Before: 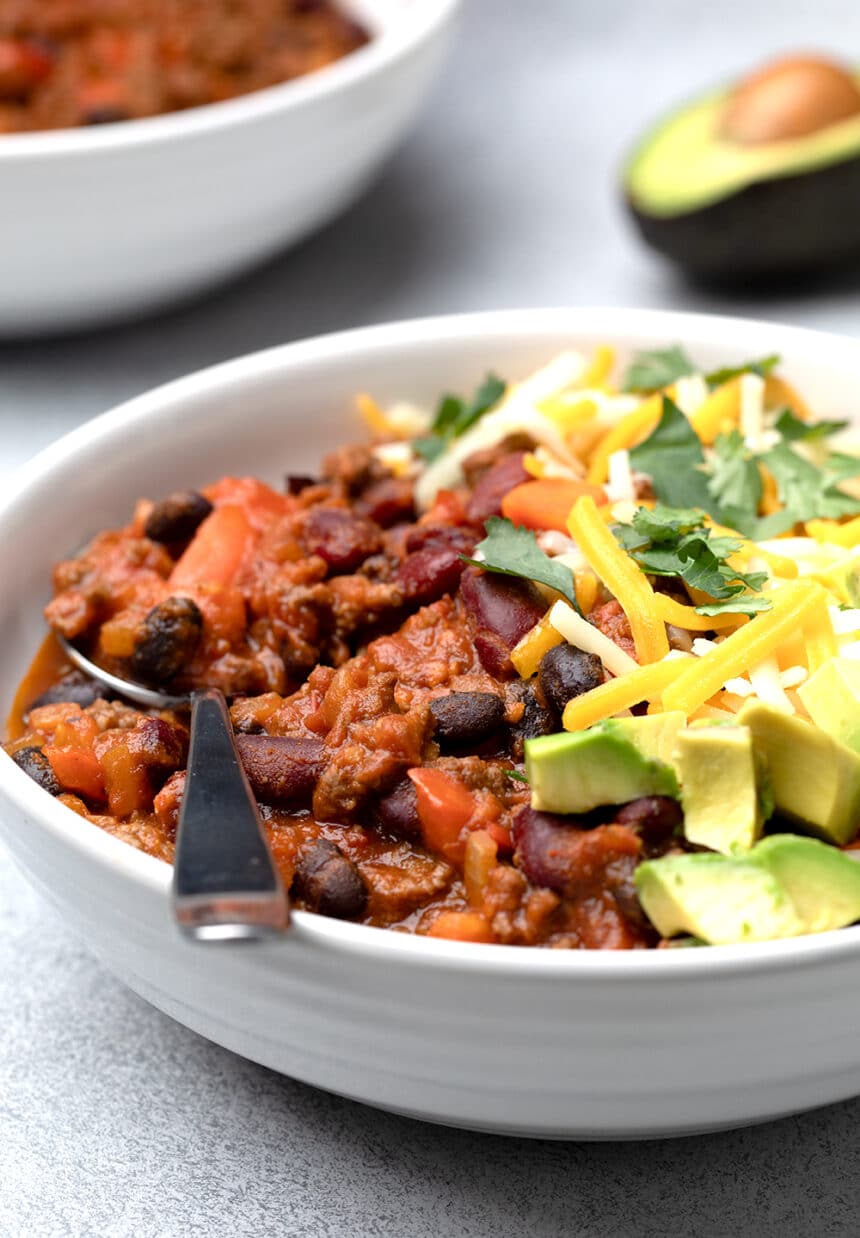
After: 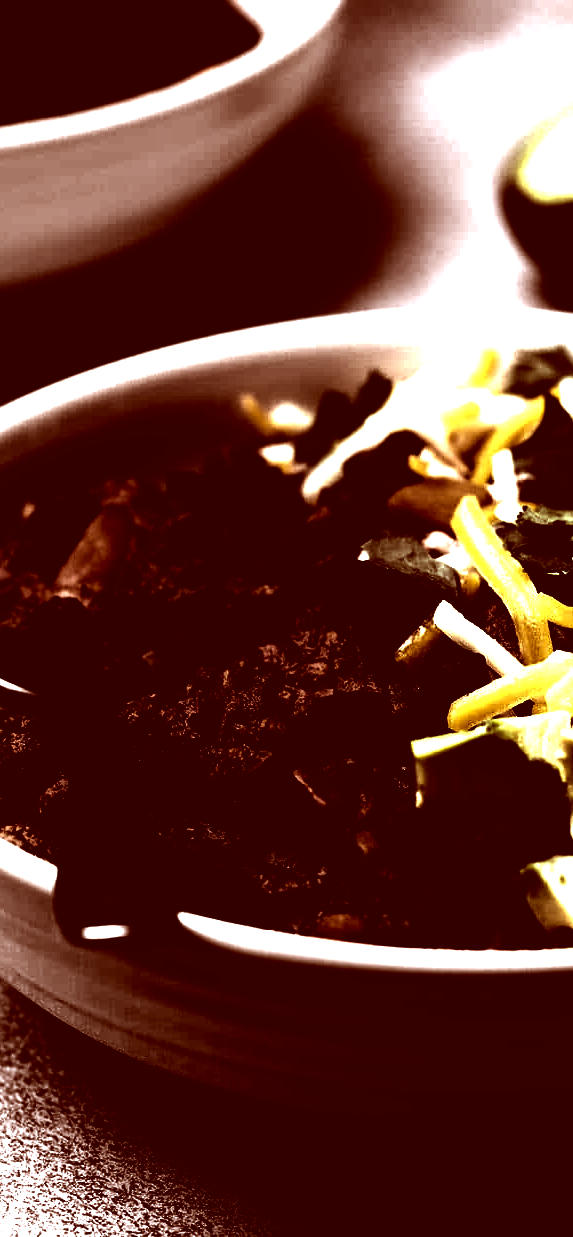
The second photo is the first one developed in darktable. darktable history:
levels: levels [0.721, 0.937, 0.997]
crop and rotate: left 13.537%, right 19.796%
exposure: black level correction 0.005, exposure 0.417 EV, compensate highlight preservation false
color correction: highlights a* 9.03, highlights b* 8.71, shadows a* 40, shadows b* 40, saturation 0.8
contrast brightness saturation: contrast 0.2, brightness 0.16, saturation 0.22
